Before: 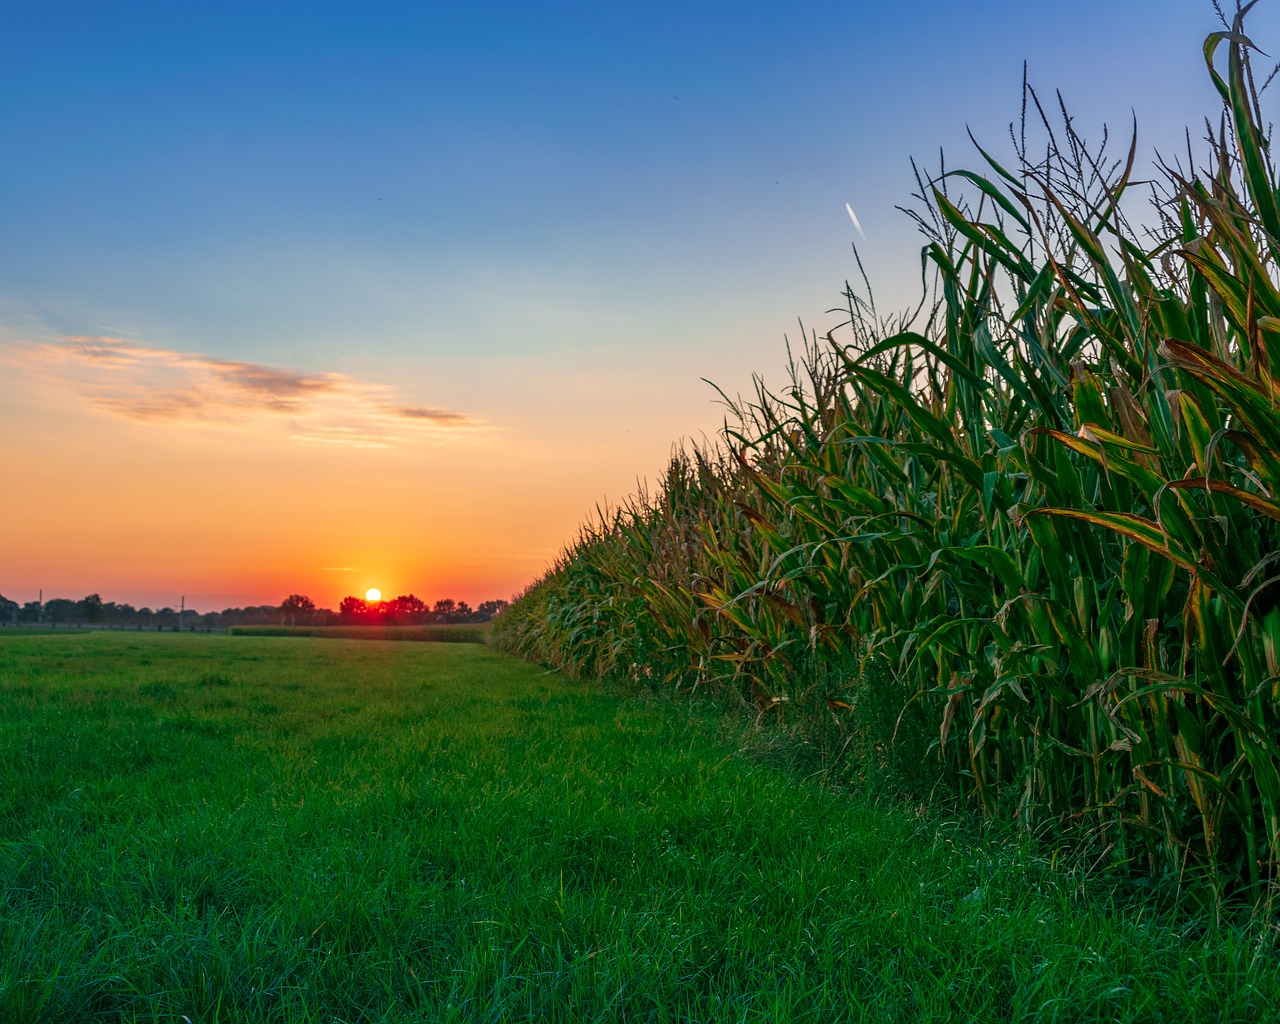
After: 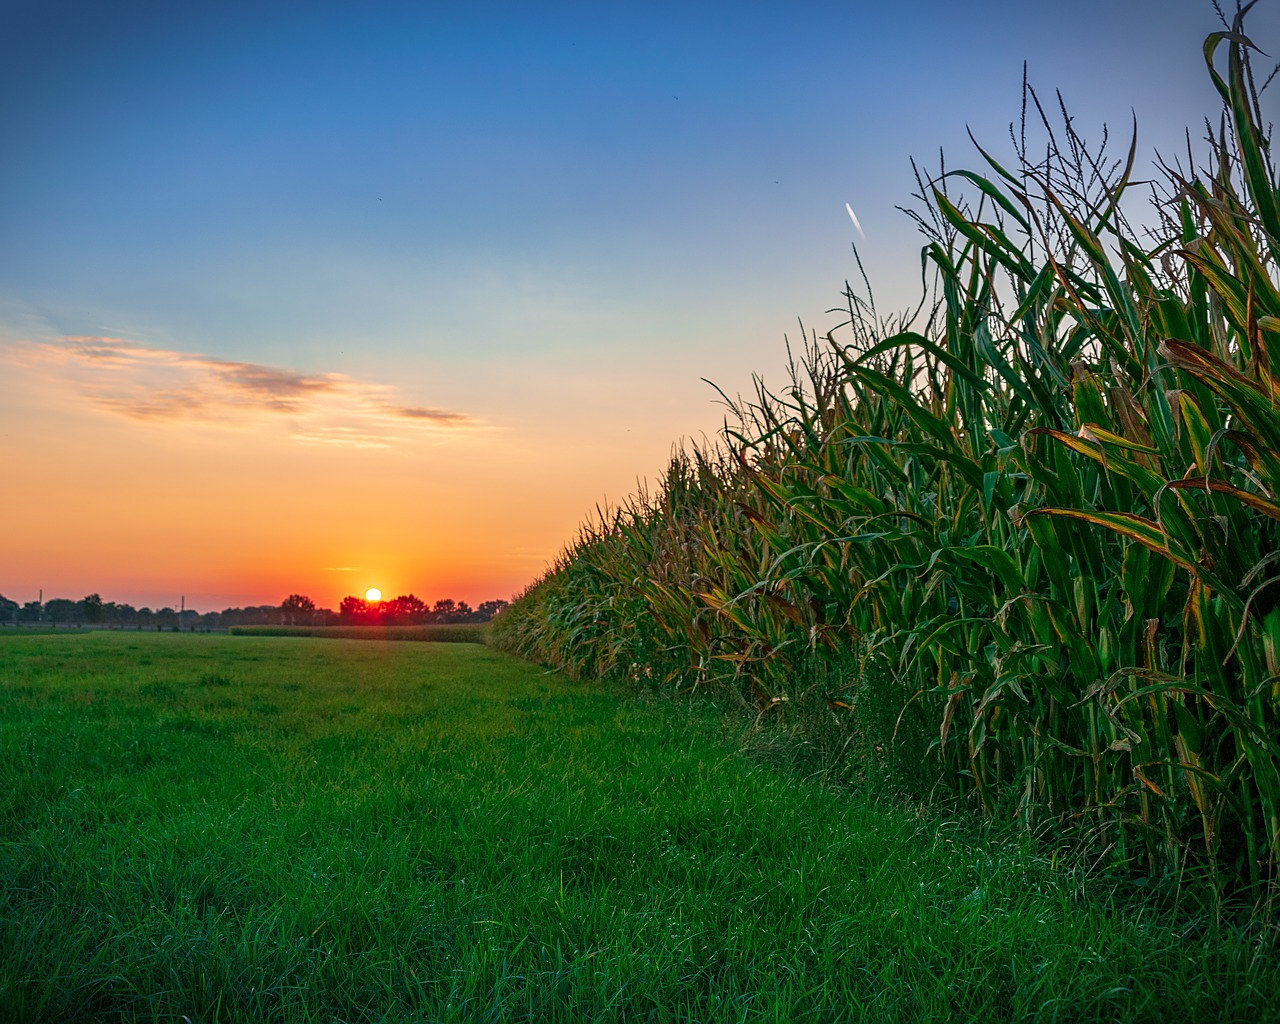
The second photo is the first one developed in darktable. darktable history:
sharpen: amount 0.215
vignetting: fall-off start 99.97%, brightness -0.585, saturation -0.128, width/height ratio 1.32, dithering 8-bit output
